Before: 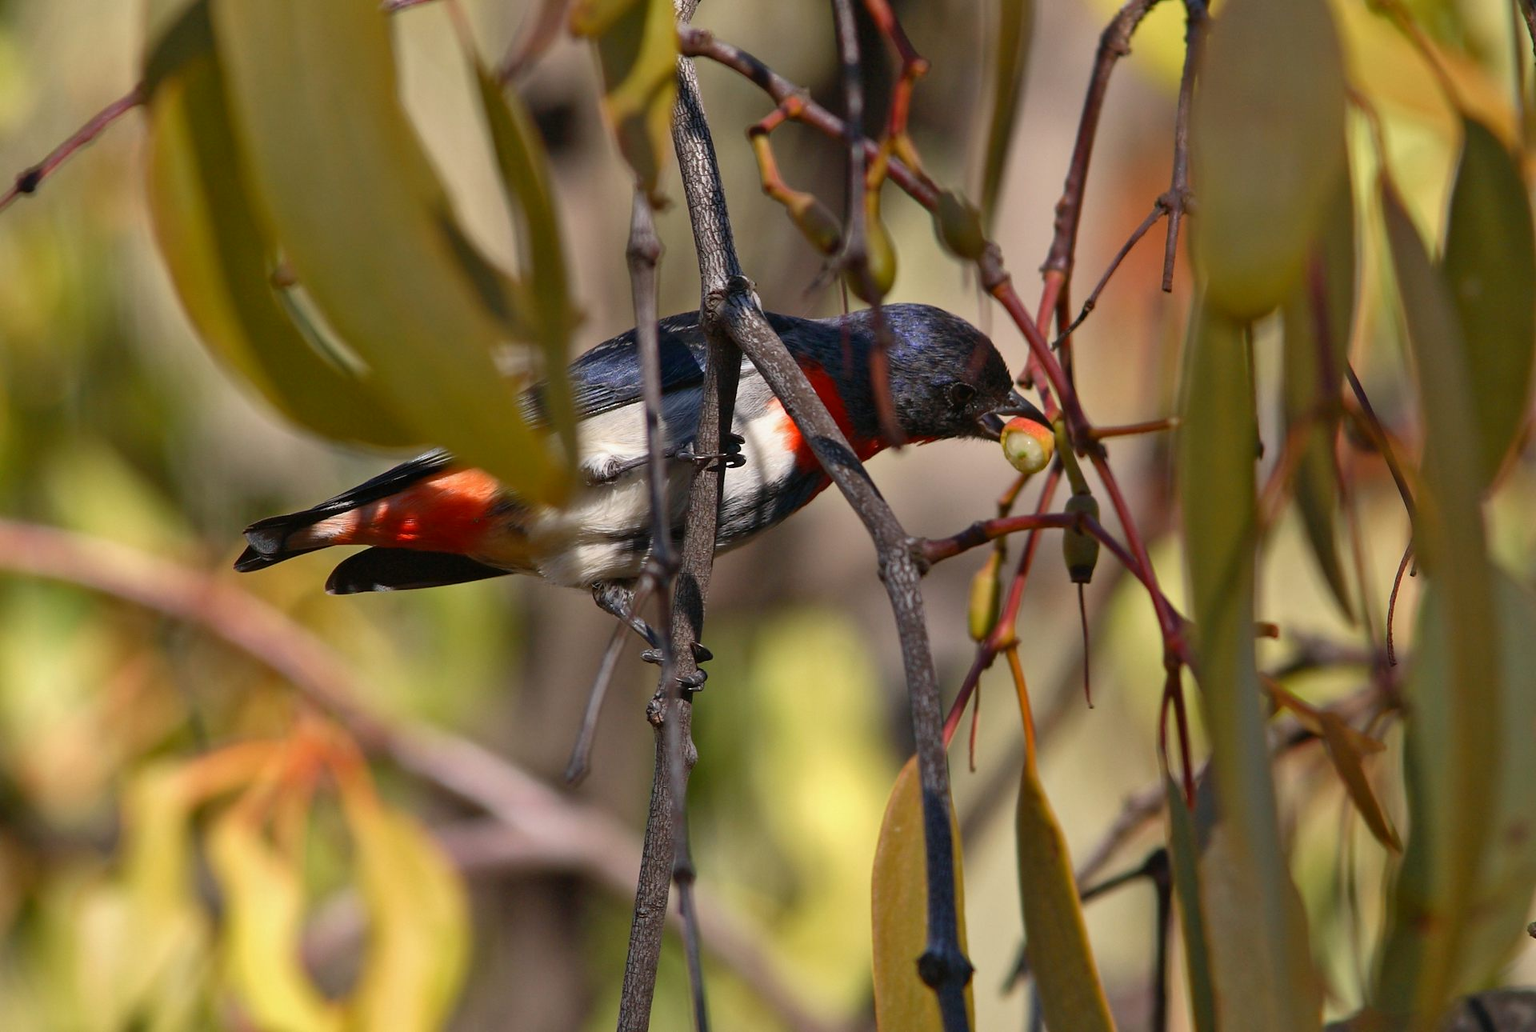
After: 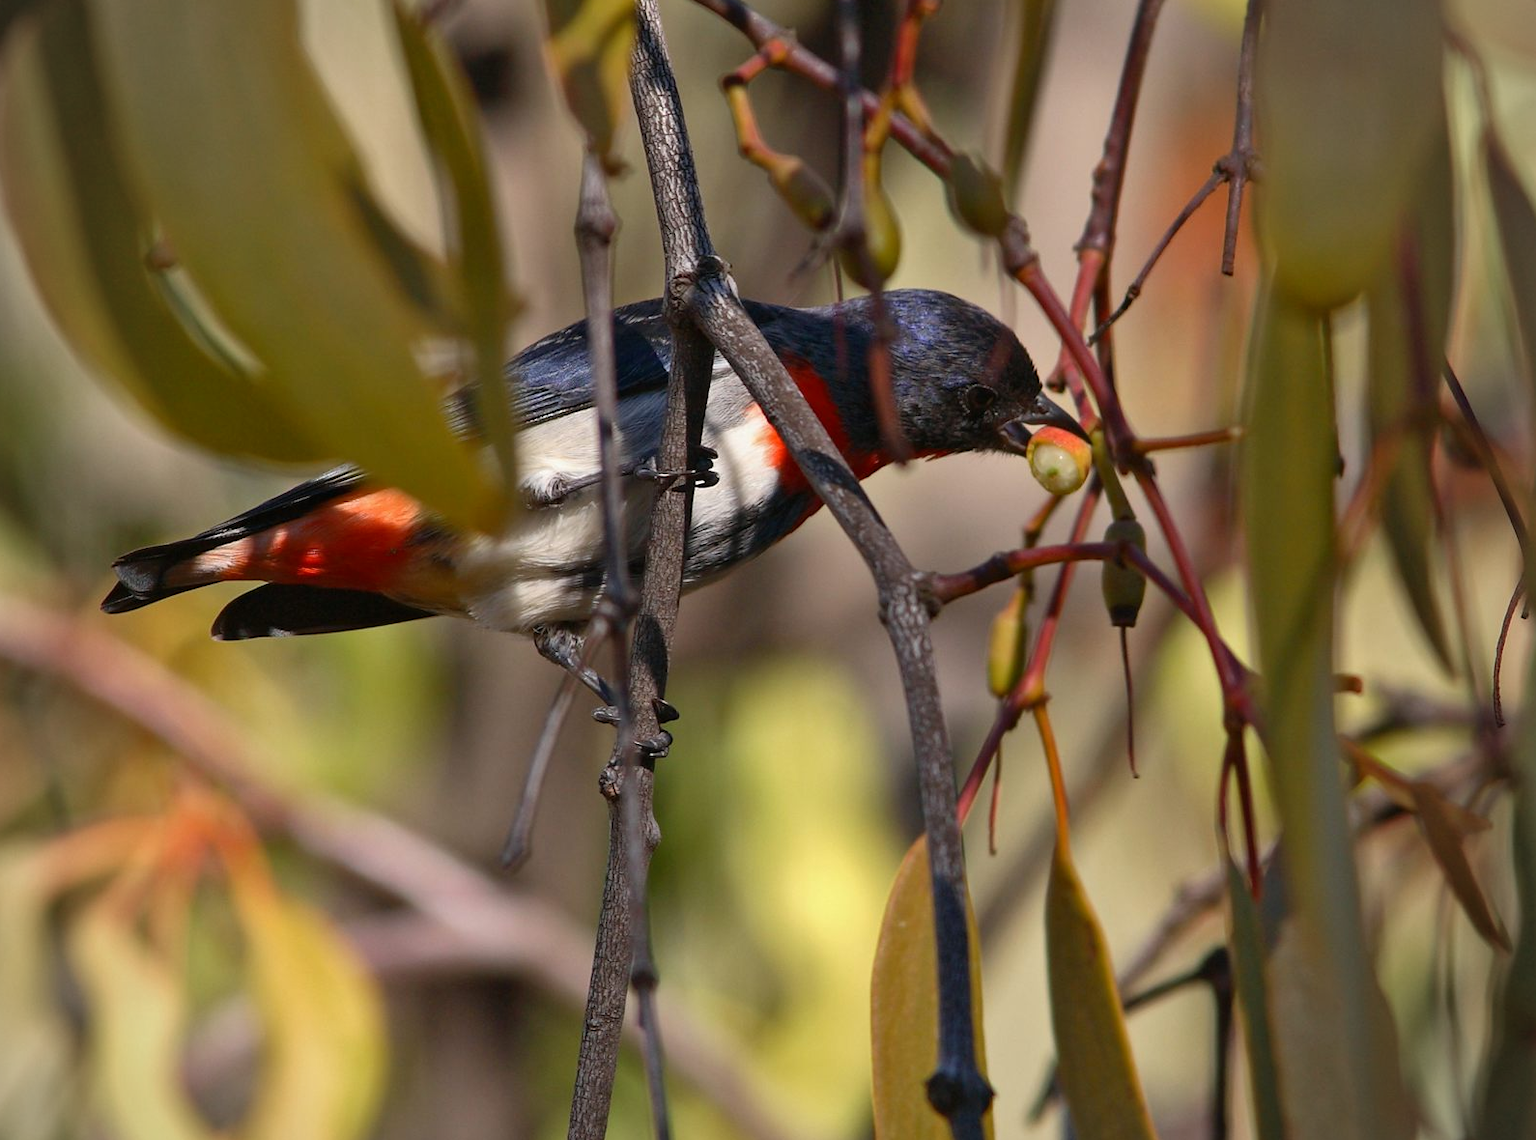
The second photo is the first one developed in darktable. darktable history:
crop: left 9.807%, top 6.259%, right 7.334%, bottom 2.177%
vignetting: fall-off radius 45%, brightness -0.33
